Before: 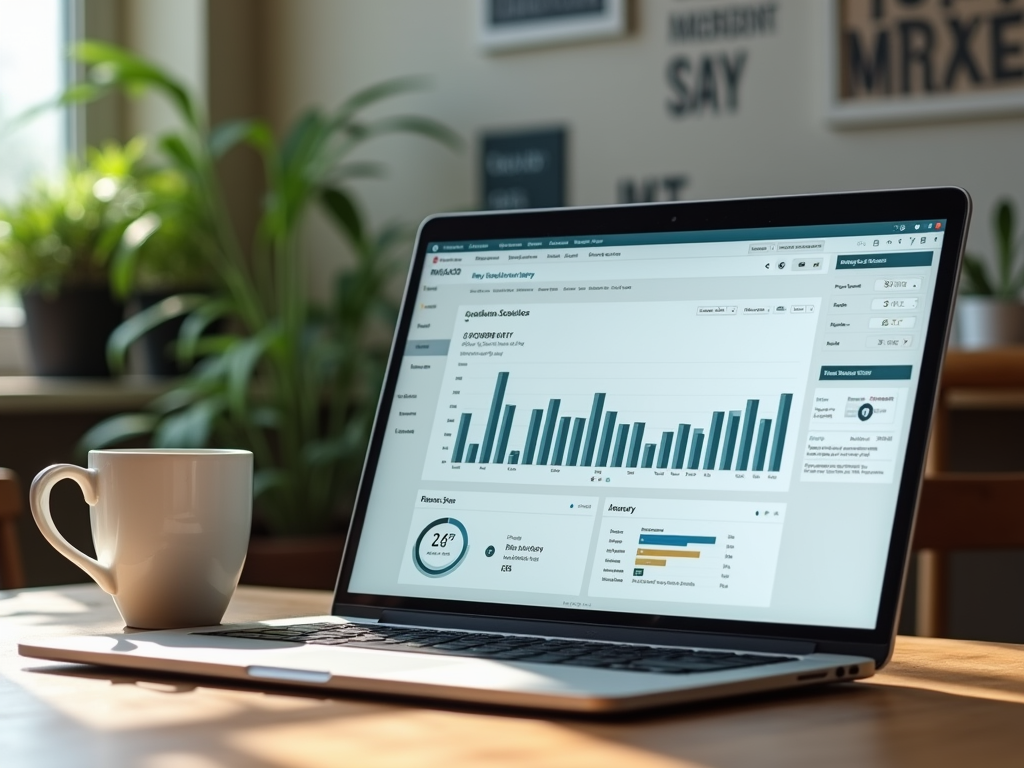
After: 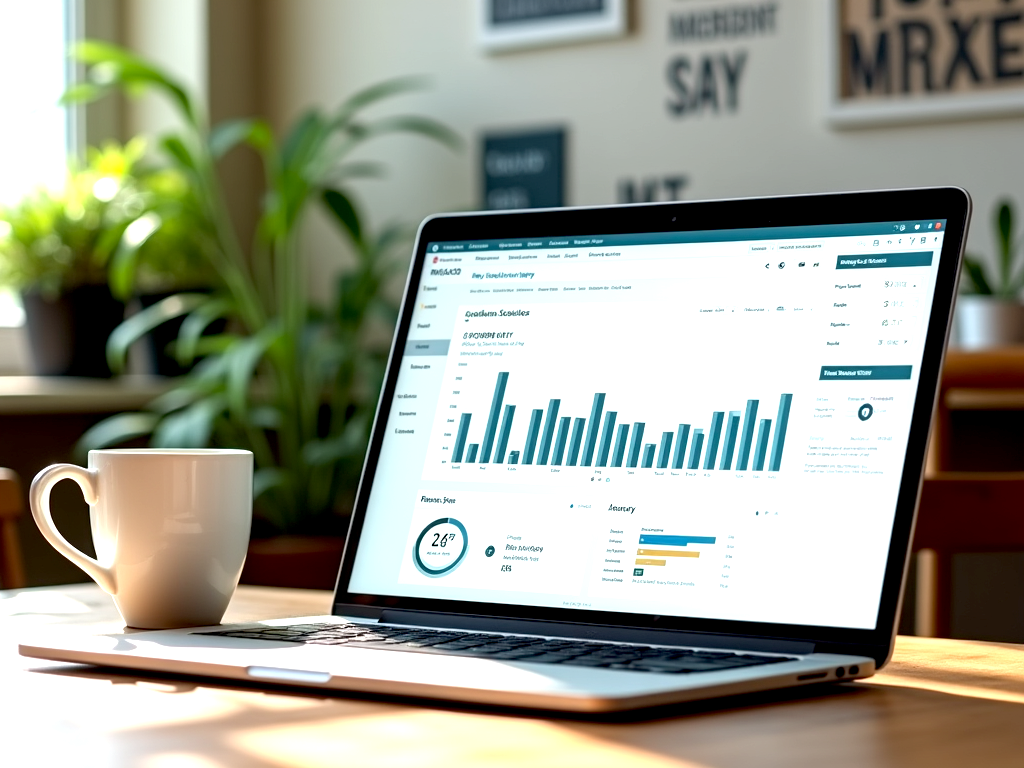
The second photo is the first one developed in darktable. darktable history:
exposure: black level correction 0.008, exposure 0.972 EV, compensate highlight preservation false
